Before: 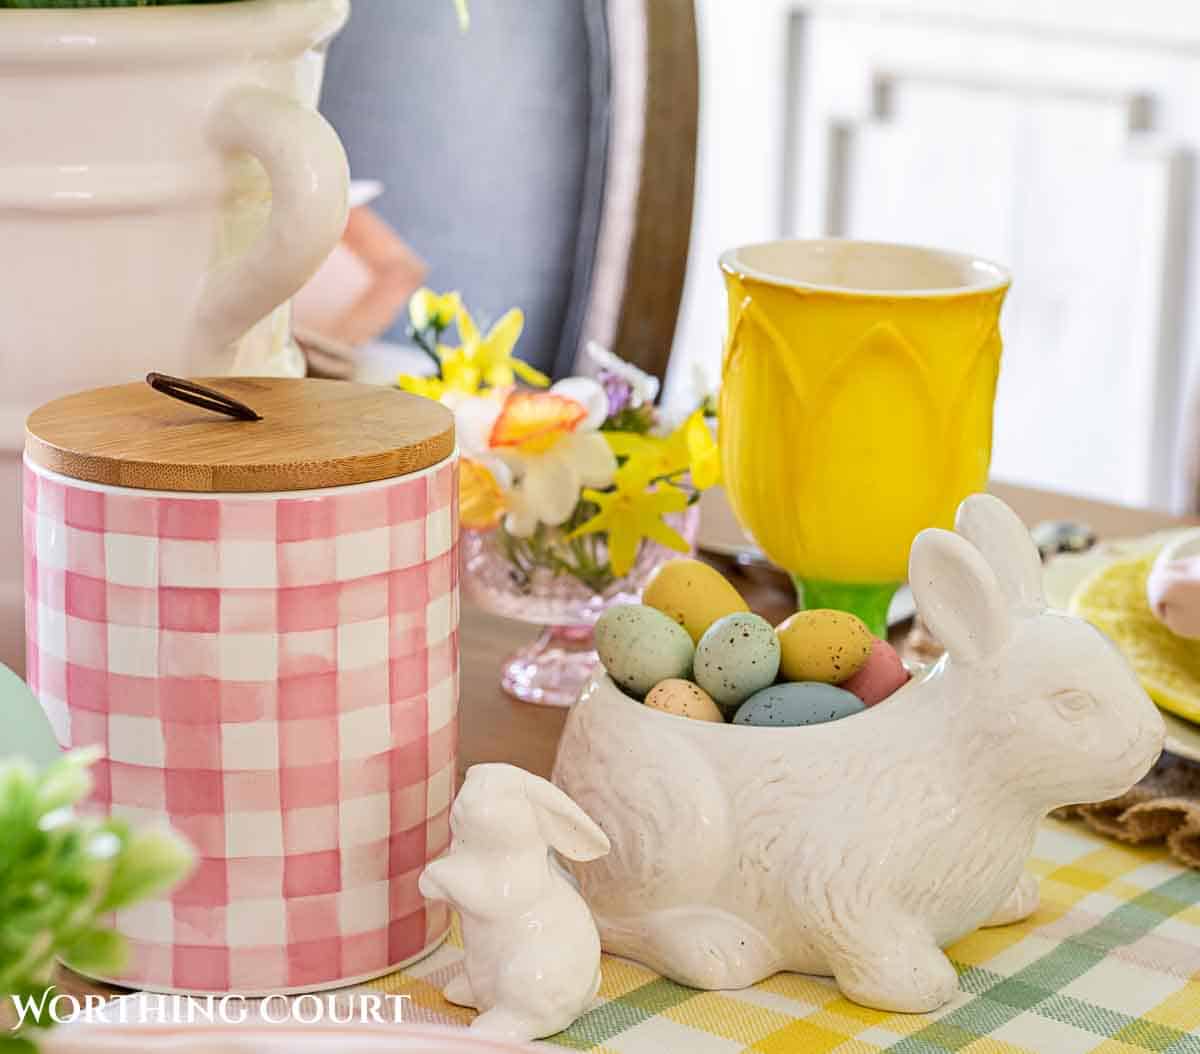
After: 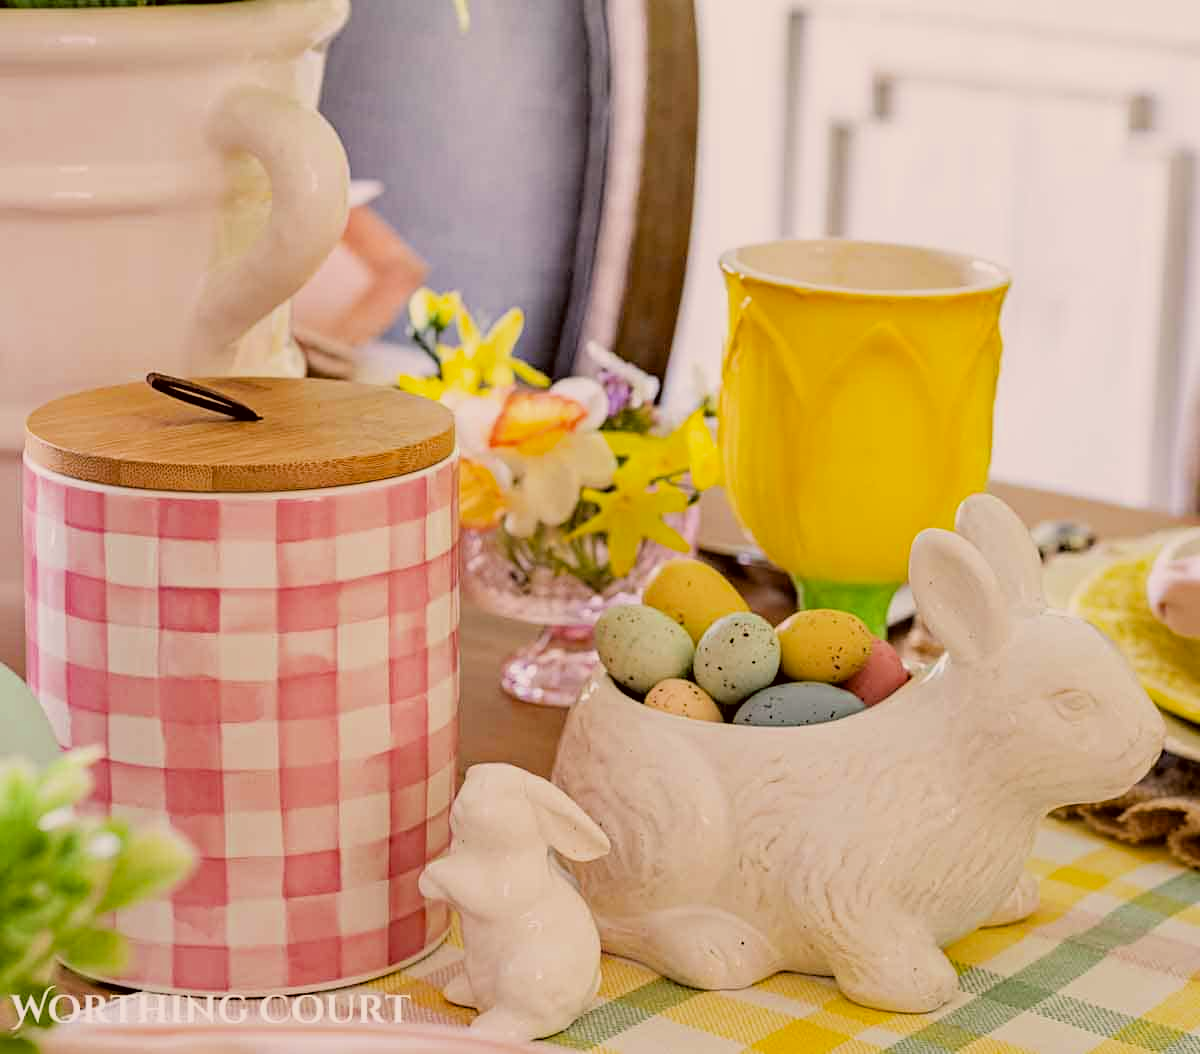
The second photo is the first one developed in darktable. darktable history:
filmic rgb: black relative exposure -7.78 EV, white relative exposure 4.38 EV, target black luminance 0%, hardness 3.75, latitude 50.86%, contrast 1.075, highlights saturation mix 9.47%, shadows ↔ highlights balance -0.249%
haze removal: strength 0.281, distance 0.246, compatibility mode true, adaptive false
color zones: curves: ch0 [(0.25, 0.5) (0.463, 0.627) (0.484, 0.637) (0.75, 0.5)]
color correction: highlights a* 6.64, highlights b* 8.17, shadows a* 5.96, shadows b* 7.36, saturation 0.933
